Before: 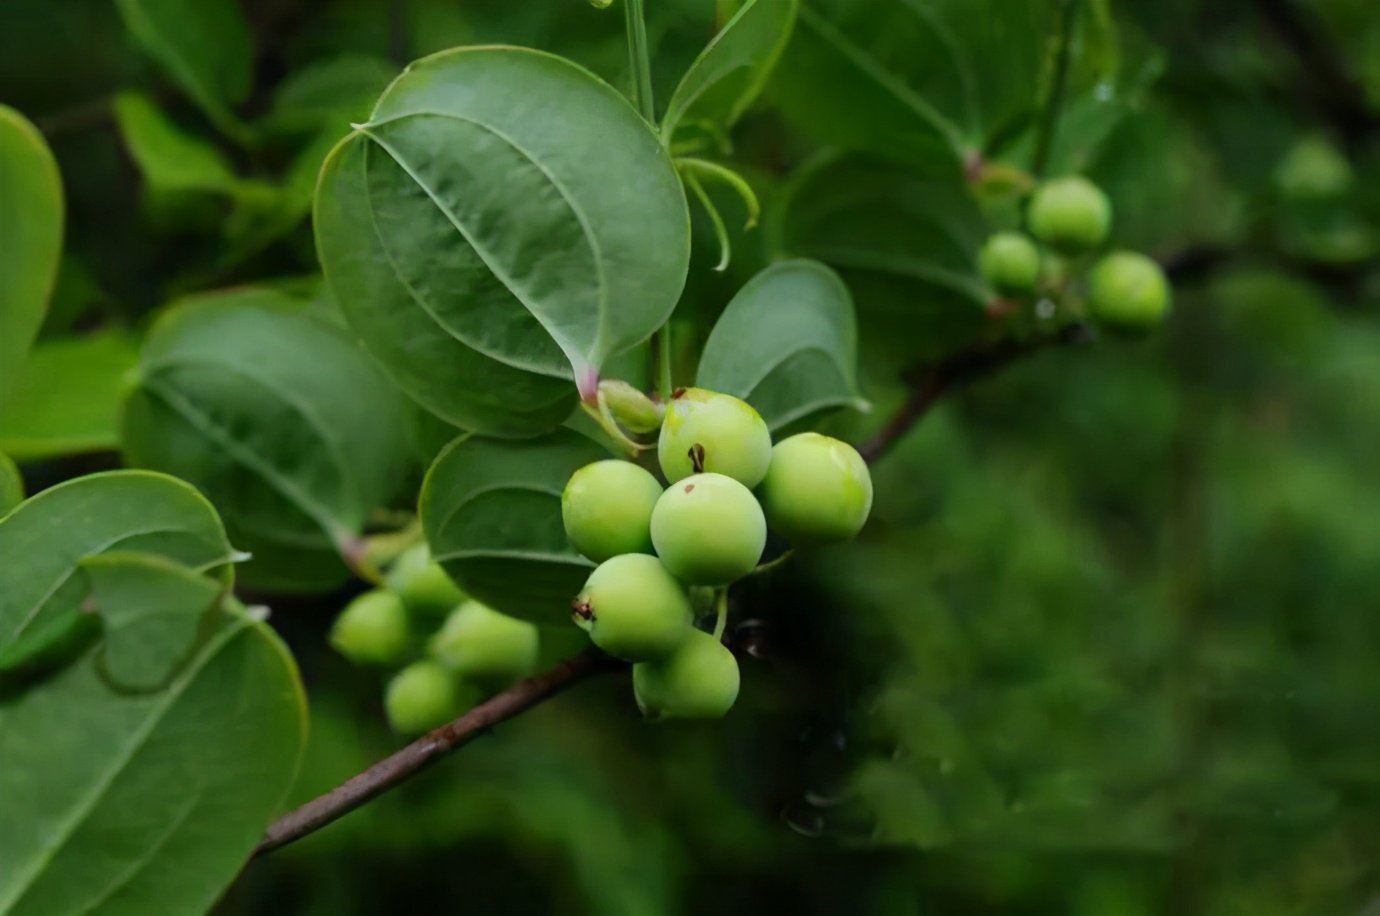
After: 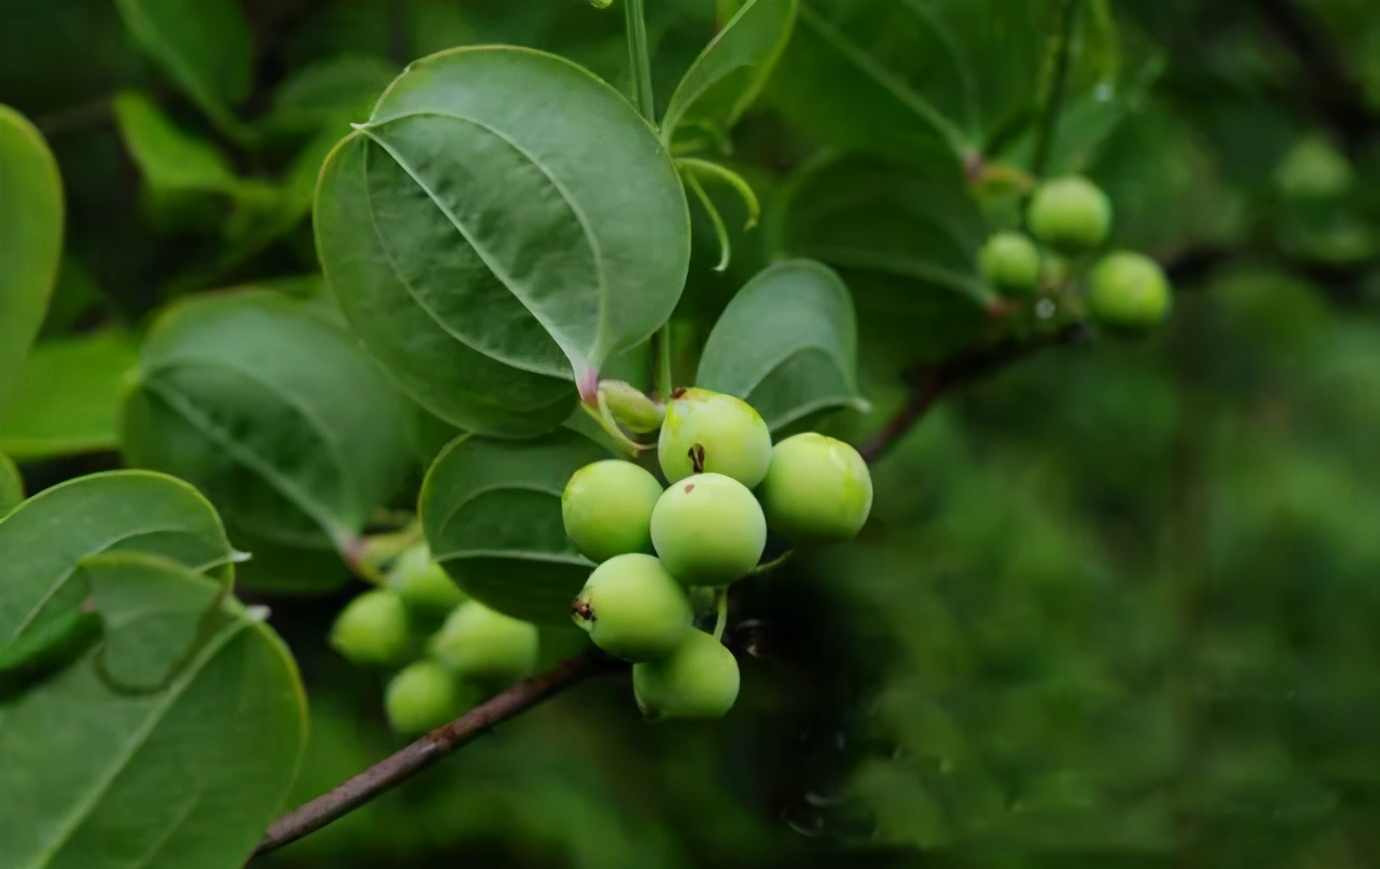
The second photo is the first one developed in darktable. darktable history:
crop and rotate: top 0.006%, bottom 5.087%
